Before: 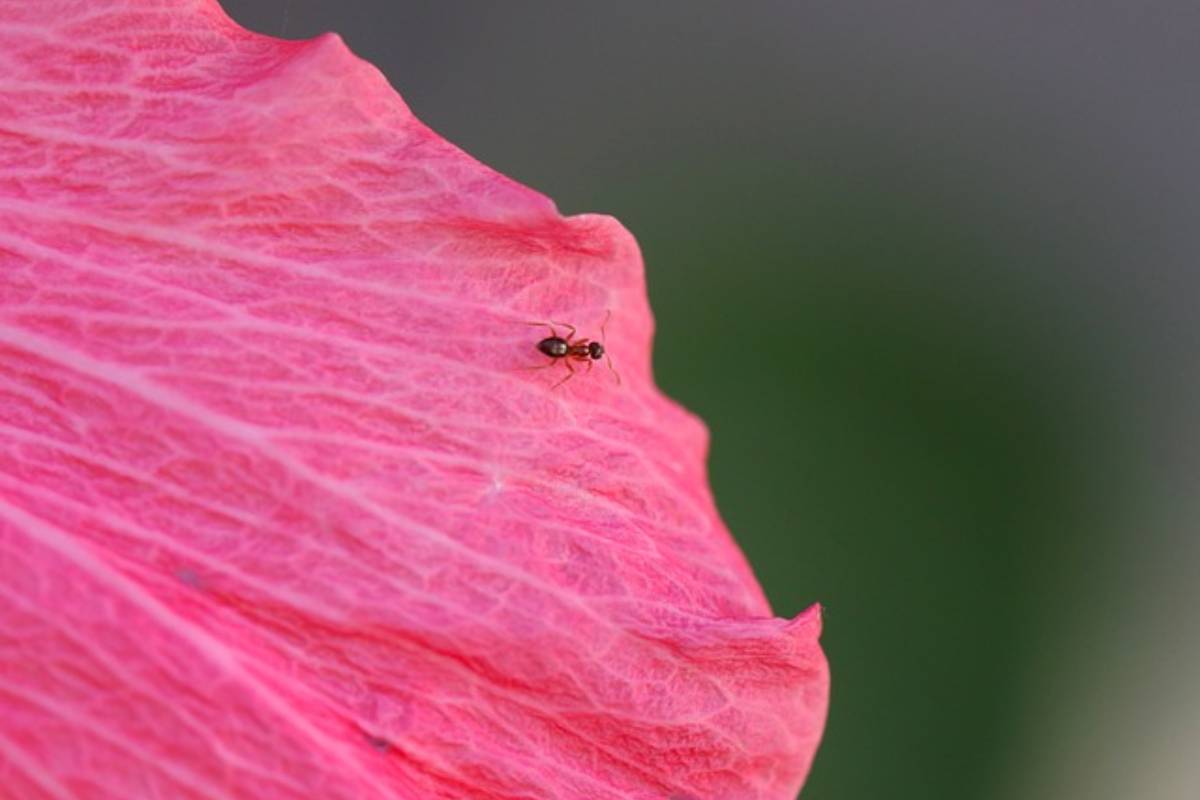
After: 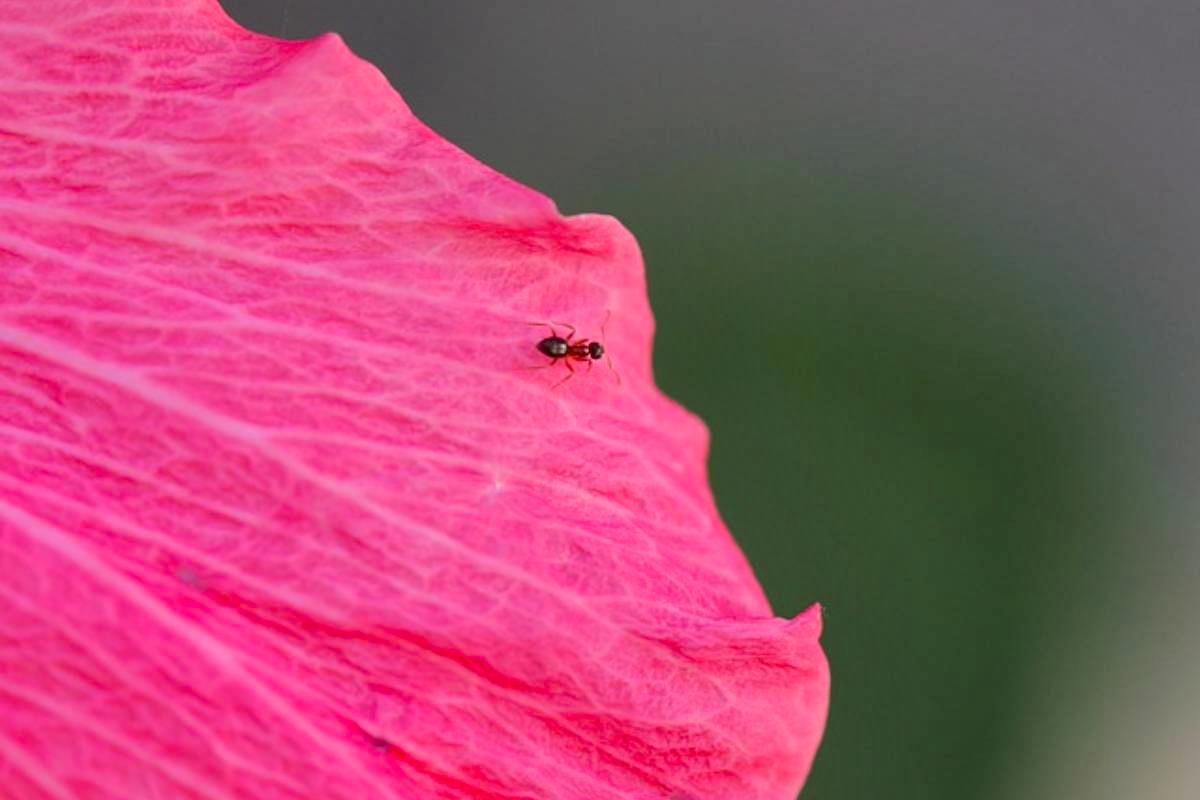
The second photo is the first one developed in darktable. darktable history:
color balance rgb: global vibrance 10%
tone curve: curves: ch0 [(0, 0.021) (0.049, 0.044) (0.157, 0.131) (0.365, 0.359) (0.499, 0.517) (0.675, 0.667) (0.856, 0.83) (1, 0.969)]; ch1 [(0, 0) (0.302, 0.309) (0.433, 0.443) (0.472, 0.47) (0.502, 0.503) (0.527, 0.516) (0.564, 0.557) (0.614, 0.645) (0.677, 0.722) (0.859, 0.889) (1, 1)]; ch2 [(0, 0) (0.33, 0.301) (0.447, 0.44) (0.487, 0.496) (0.502, 0.501) (0.535, 0.537) (0.565, 0.558) (0.608, 0.624) (1, 1)], color space Lab, independent channels, preserve colors none
shadows and highlights: shadows 60, soften with gaussian
